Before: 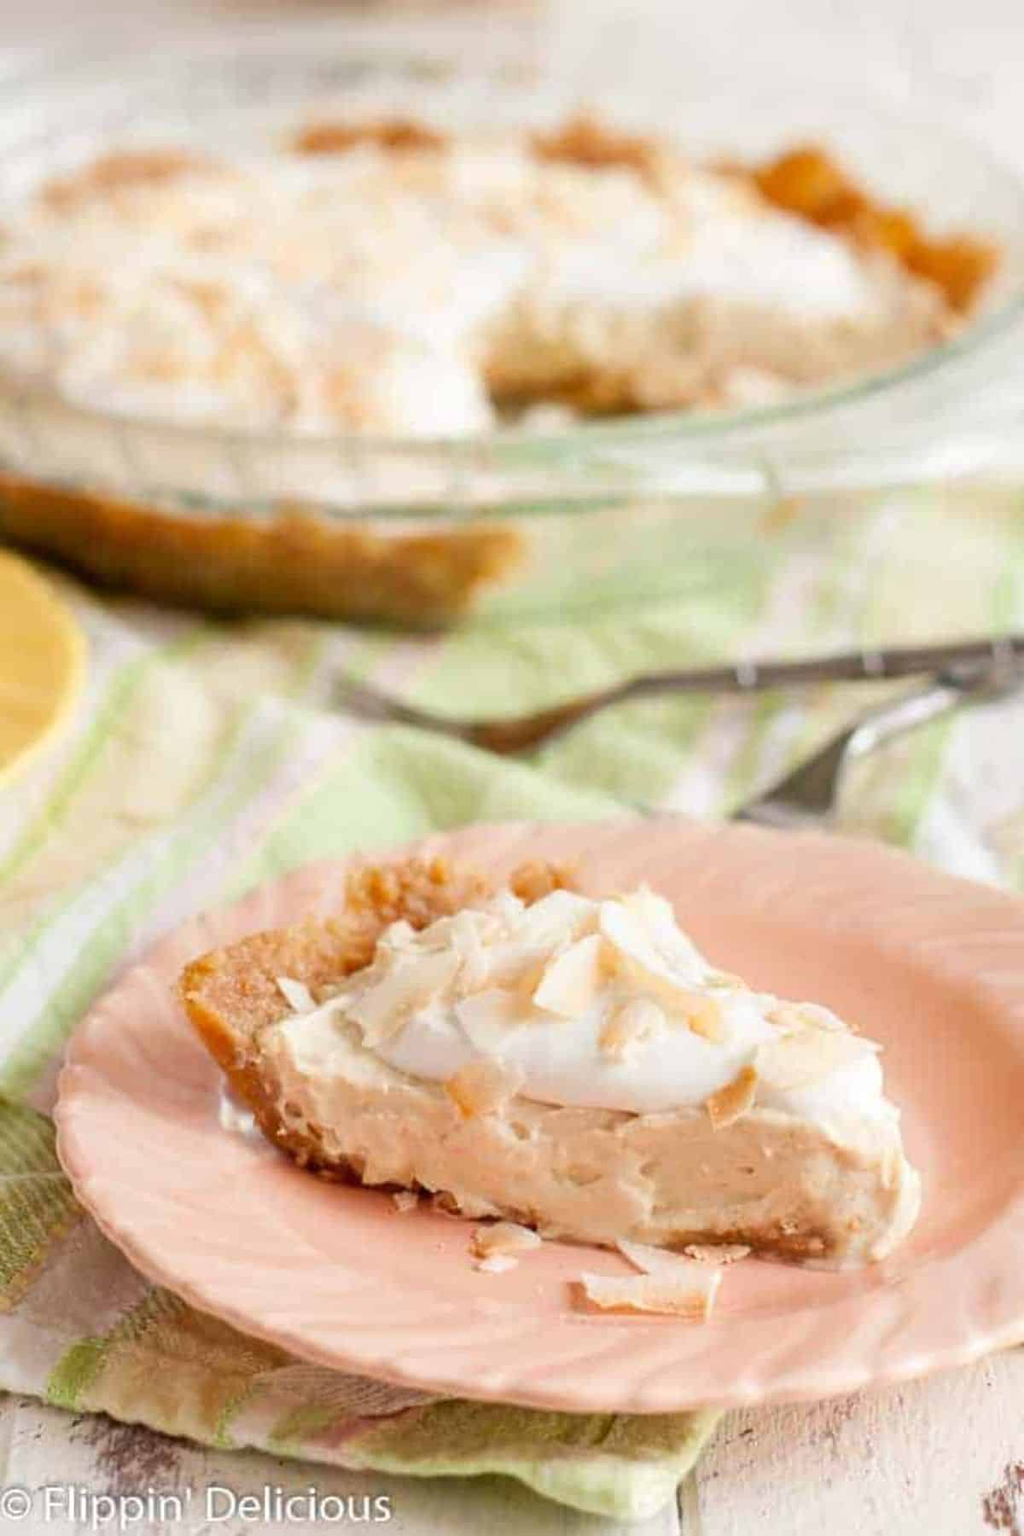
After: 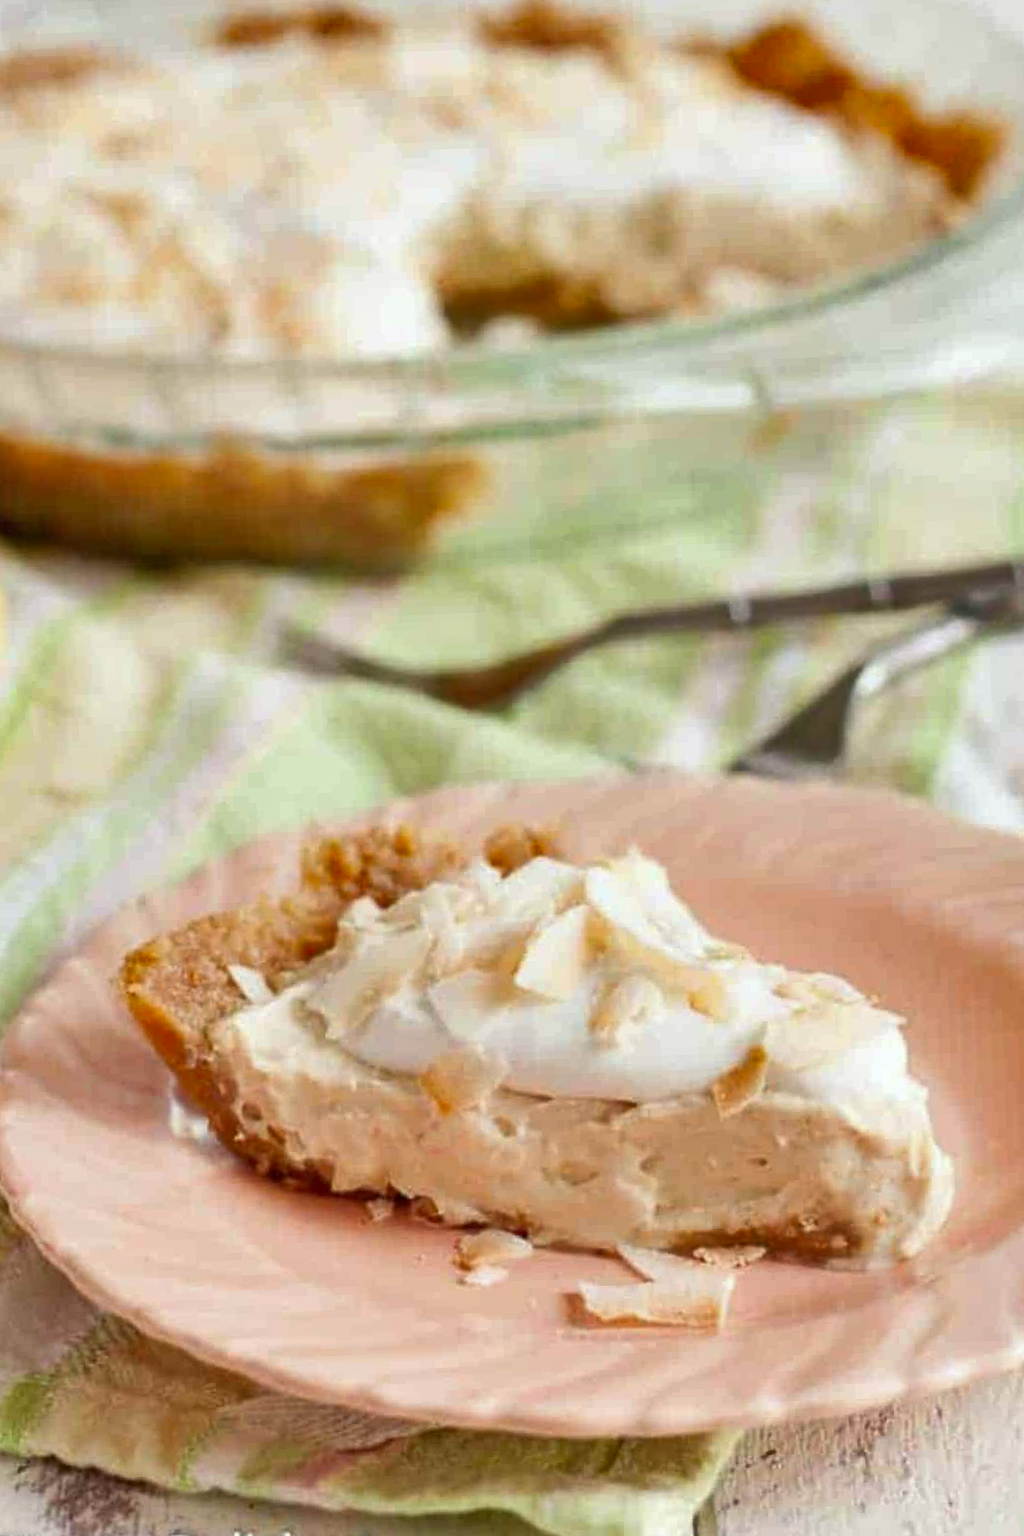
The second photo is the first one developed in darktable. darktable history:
crop and rotate: angle 1.96°, left 5.673%, top 5.673%
white balance: red 0.978, blue 0.999
shadows and highlights: low approximation 0.01, soften with gaussian
